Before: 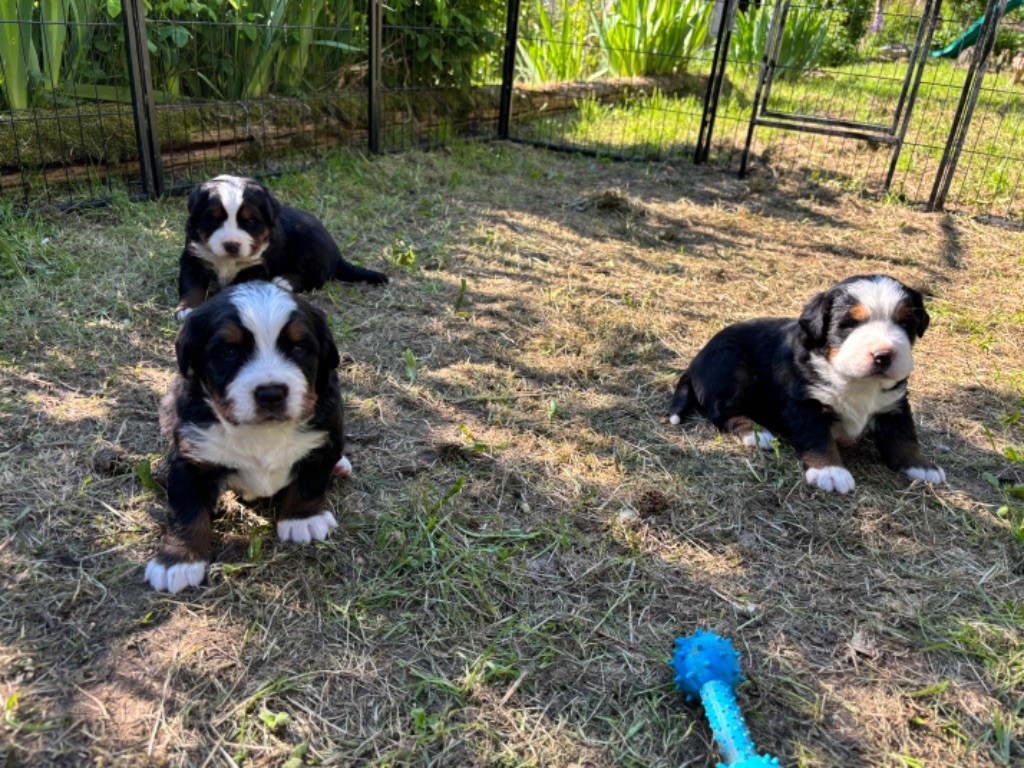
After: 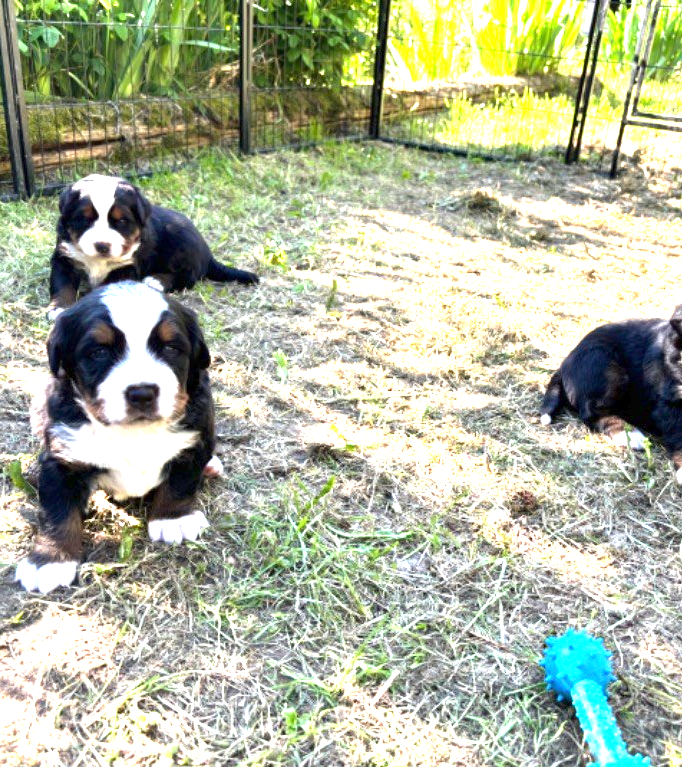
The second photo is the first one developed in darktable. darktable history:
crop and rotate: left 12.673%, right 20.66%
exposure: exposure 2.207 EV, compensate highlight preservation false
